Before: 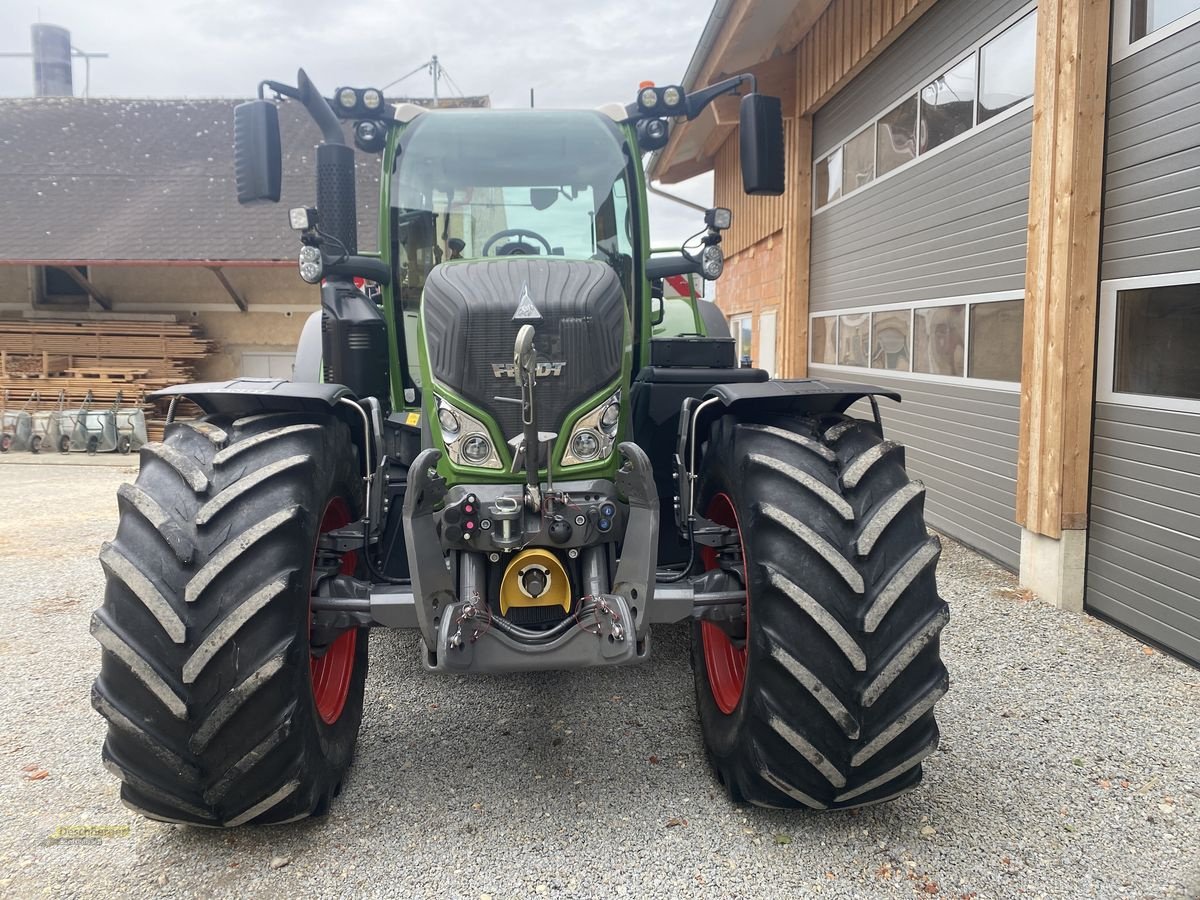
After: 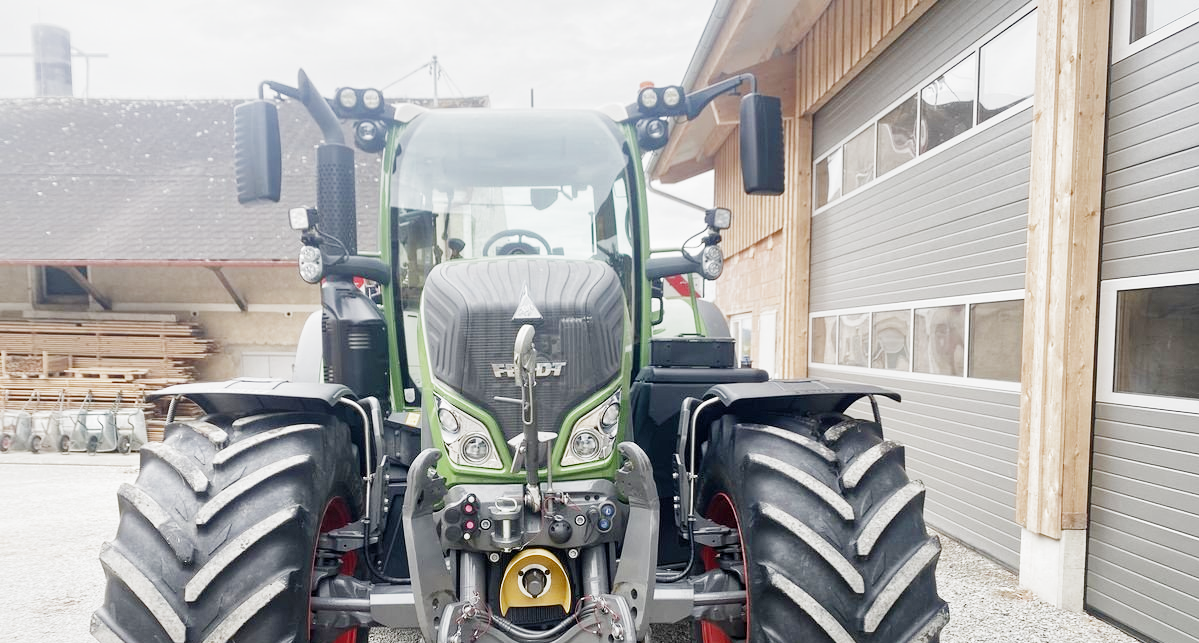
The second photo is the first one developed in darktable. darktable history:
crop: bottom 28.523%
exposure: black level correction 0, exposure 1.387 EV, compensate highlight preservation false
filmic rgb: black relative exposure -7.65 EV, white relative exposure 4.56 EV, hardness 3.61, add noise in highlights 0, preserve chrominance no, color science v3 (2019), use custom middle-gray values true, contrast in highlights soft
tone equalizer: edges refinement/feathering 500, mask exposure compensation -1.57 EV, preserve details no
color zones: curves: ch0 [(0.25, 0.5) (0.463, 0.627) (0.484, 0.637) (0.75, 0.5)], mix 33.67%
local contrast: mode bilateral grid, contrast 20, coarseness 51, detail 119%, midtone range 0.2
